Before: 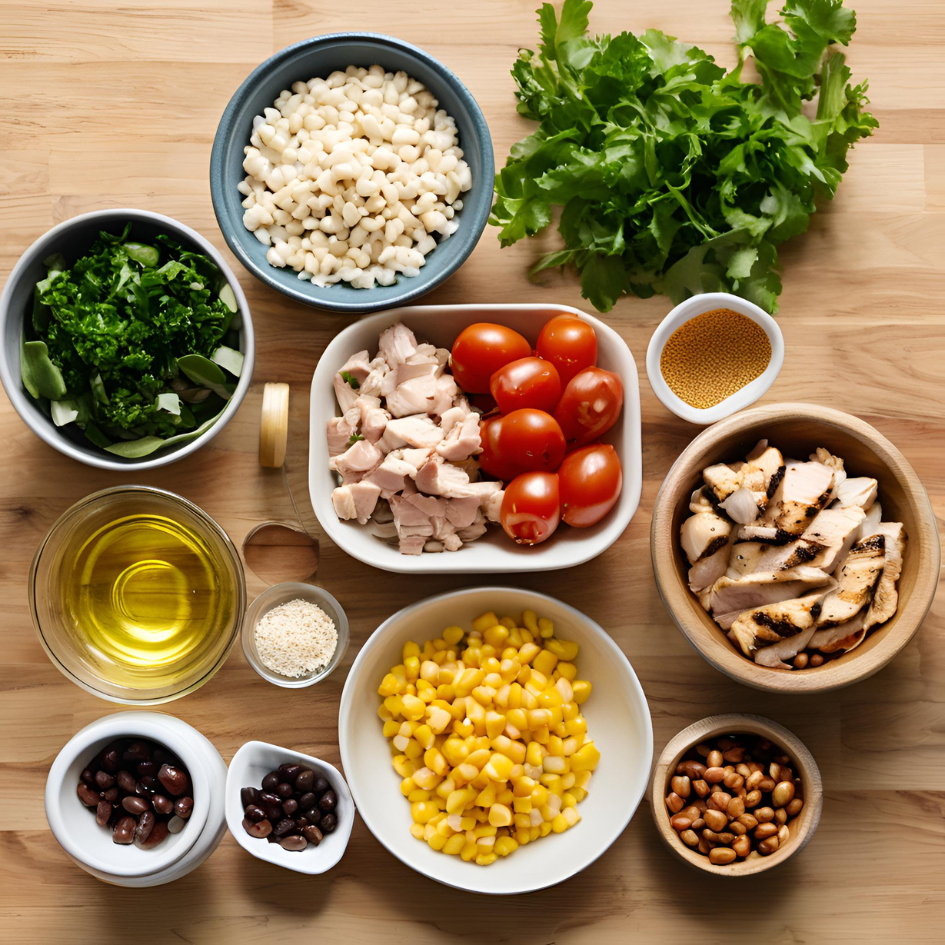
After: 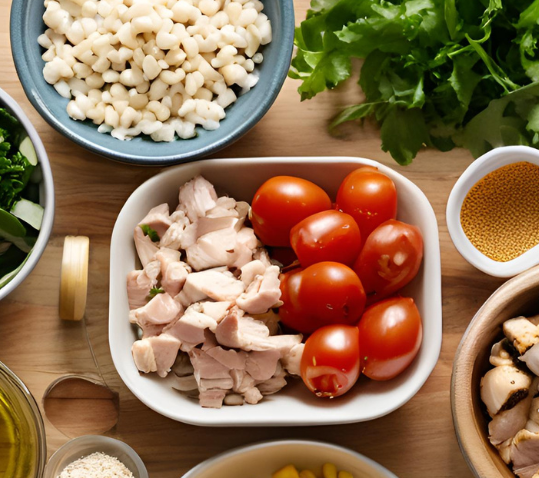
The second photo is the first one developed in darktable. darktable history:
crop: left 21.17%, top 15.661%, right 21.72%, bottom 33.729%
